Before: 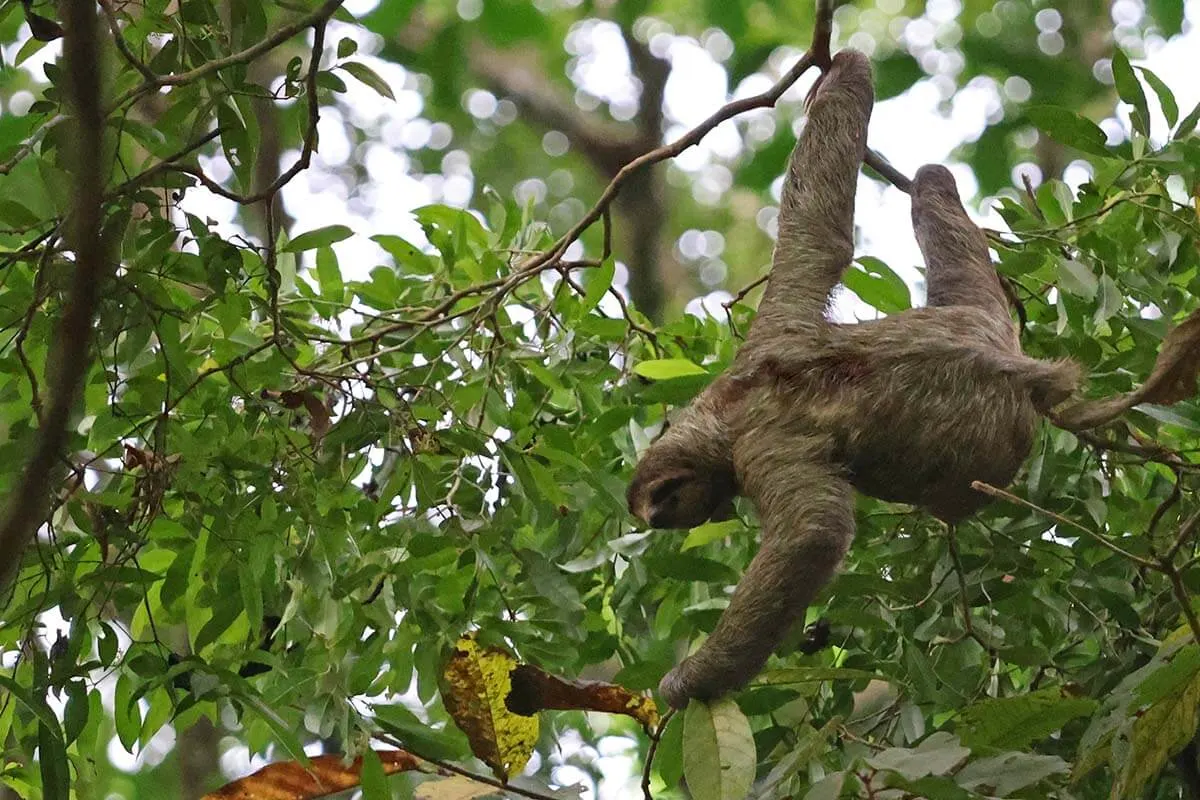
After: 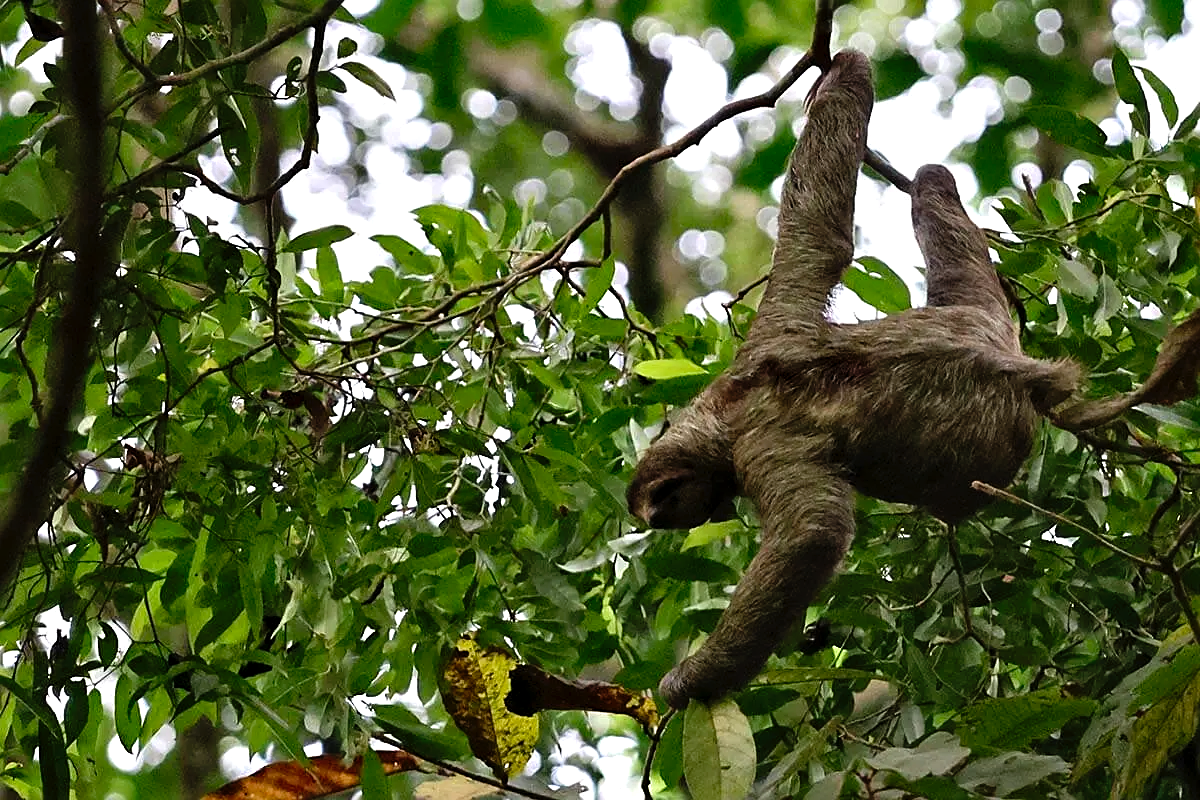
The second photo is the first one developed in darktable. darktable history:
sharpen: on, module defaults
tone curve: curves: ch0 [(0, 0) (0.003, 0.001) (0.011, 0.004) (0.025, 0.011) (0.044, 0.021) (0.069, 0.028) (0.1, 0.036) (0.136, 0.051) (0.177, 0.085) (0.224, 0.127) (0.277, 0.193) (0.335, 0.266) (0.399, 0.338) (0.468, 0.419) (0.543, 0.504) (0.623, 0.593) (0.709, 0.689) (0.801, 0.784) (0.898, 0.888) (1, 1)], preserve colors none
contrast equalizer: octaves 7, y [[0.514, 0.573, 0.581, 0.508, 0.5, 0.5], [0.5 ×6], [0.5 ×6], [0 ×6], [0 ×6]]
